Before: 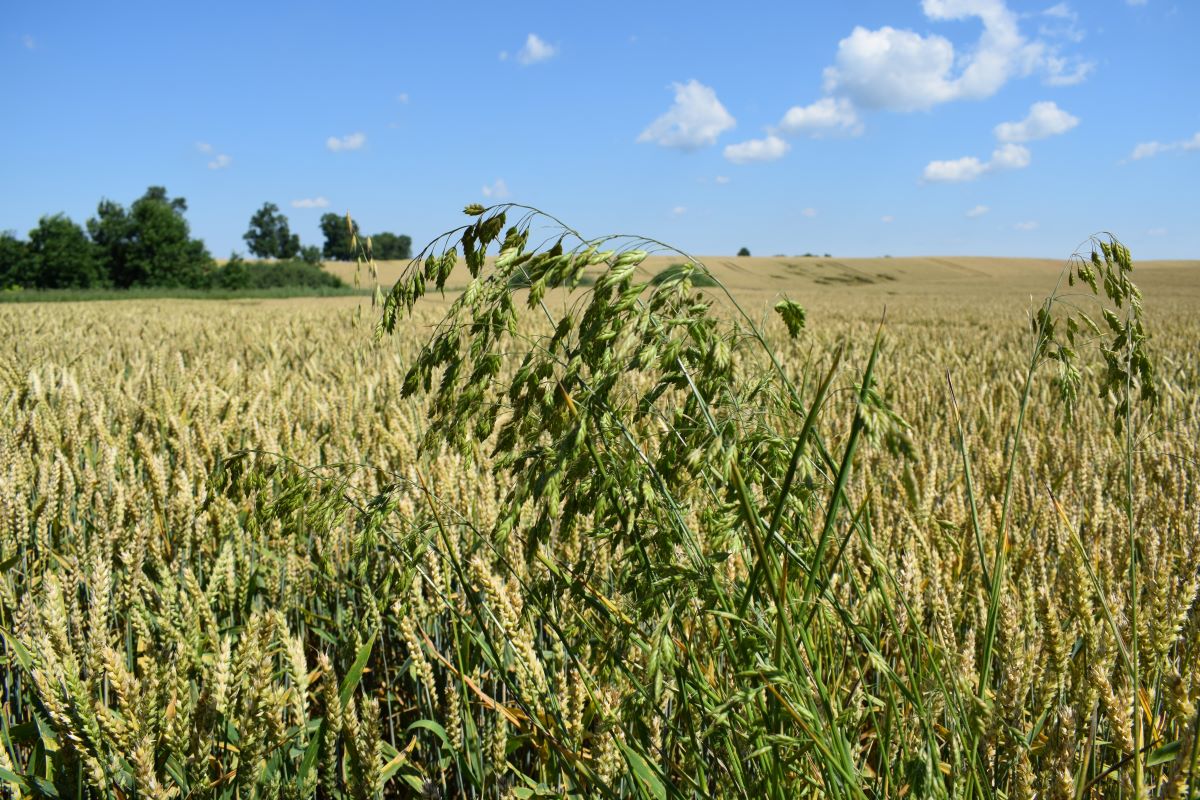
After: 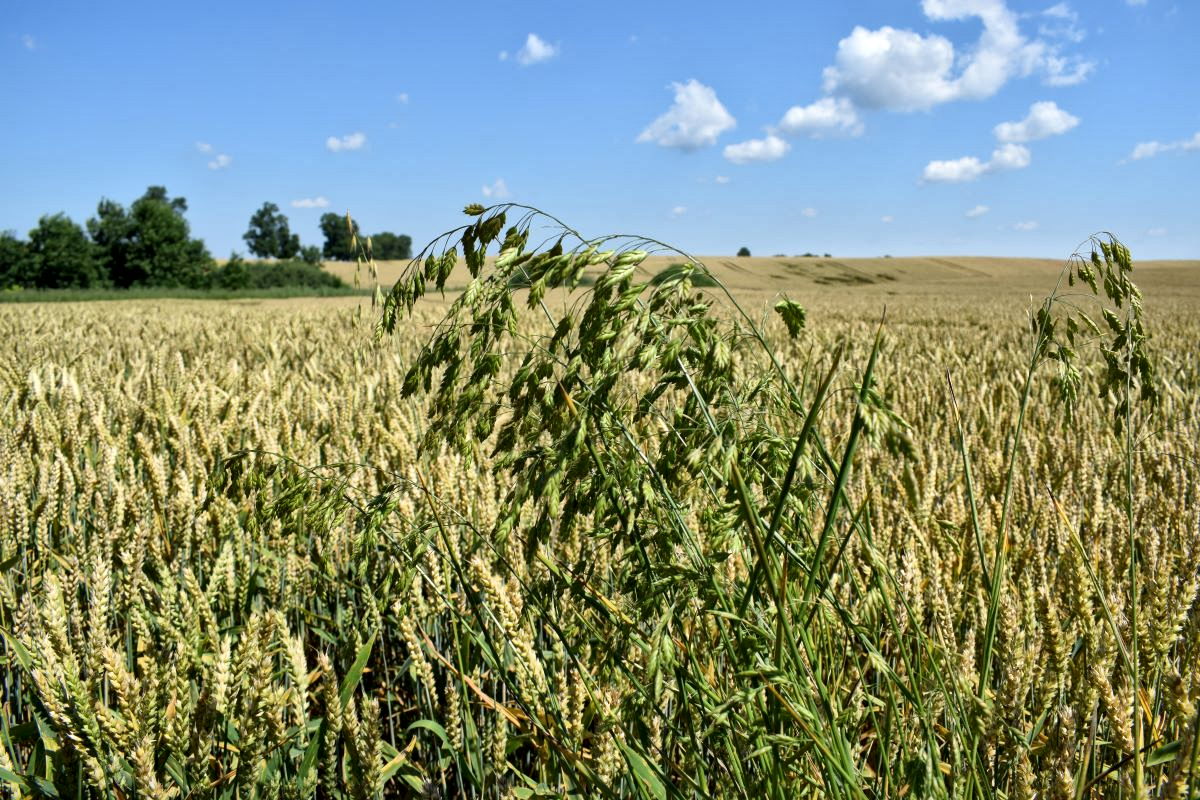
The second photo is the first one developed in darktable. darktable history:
local contrast: mode bilateral grid, contrast 20, coarseness 19, detail 164%, midtone range 0.2
